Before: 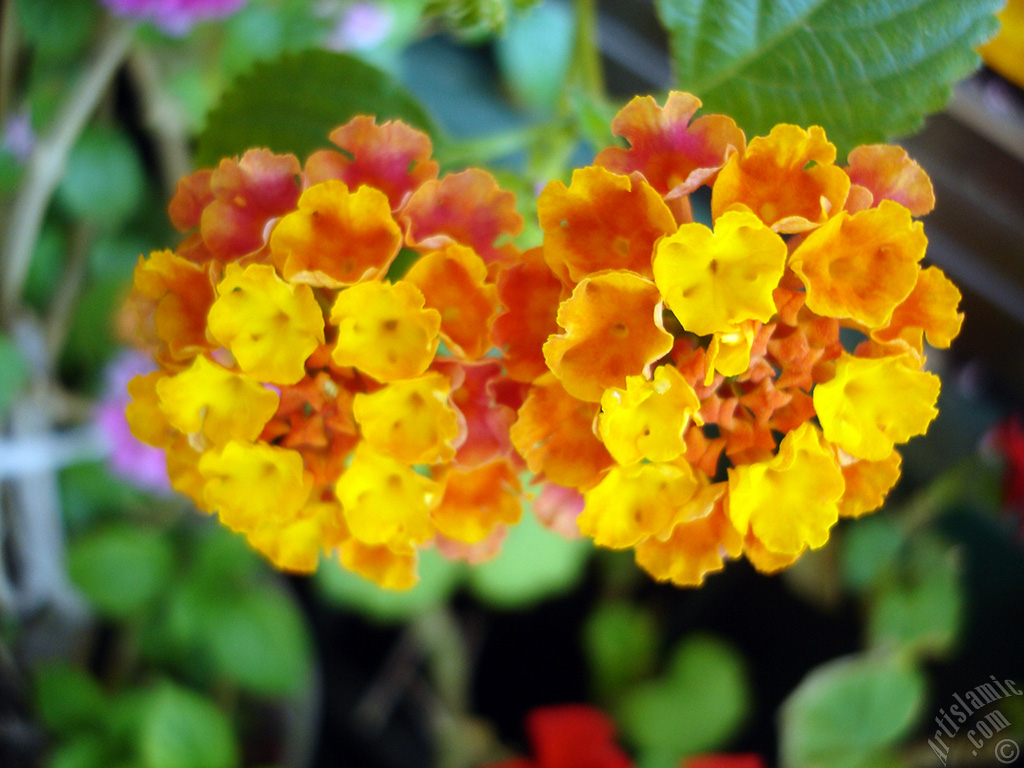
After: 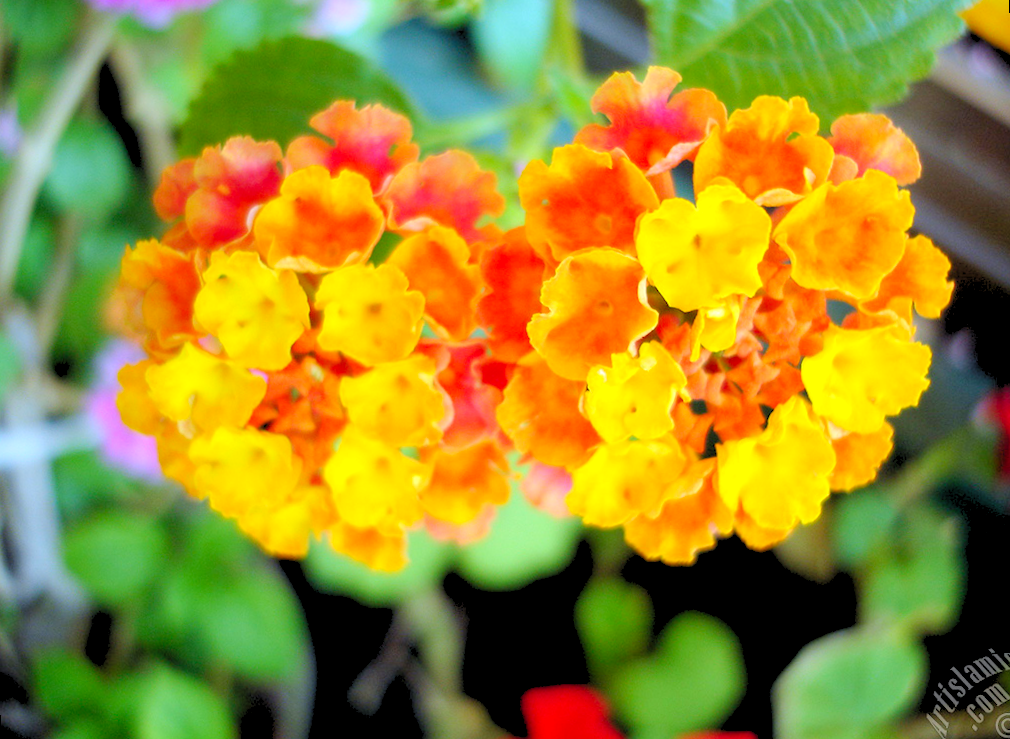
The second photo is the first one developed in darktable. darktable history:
levels: levels [0.072, 0.414, 0.976]
rotate and perspective: rotation -1.32°, lens shift (horizontal) -0.031, crop left 0.015, crop right 0.985, crop top 0.047, crop bottom 0.982
